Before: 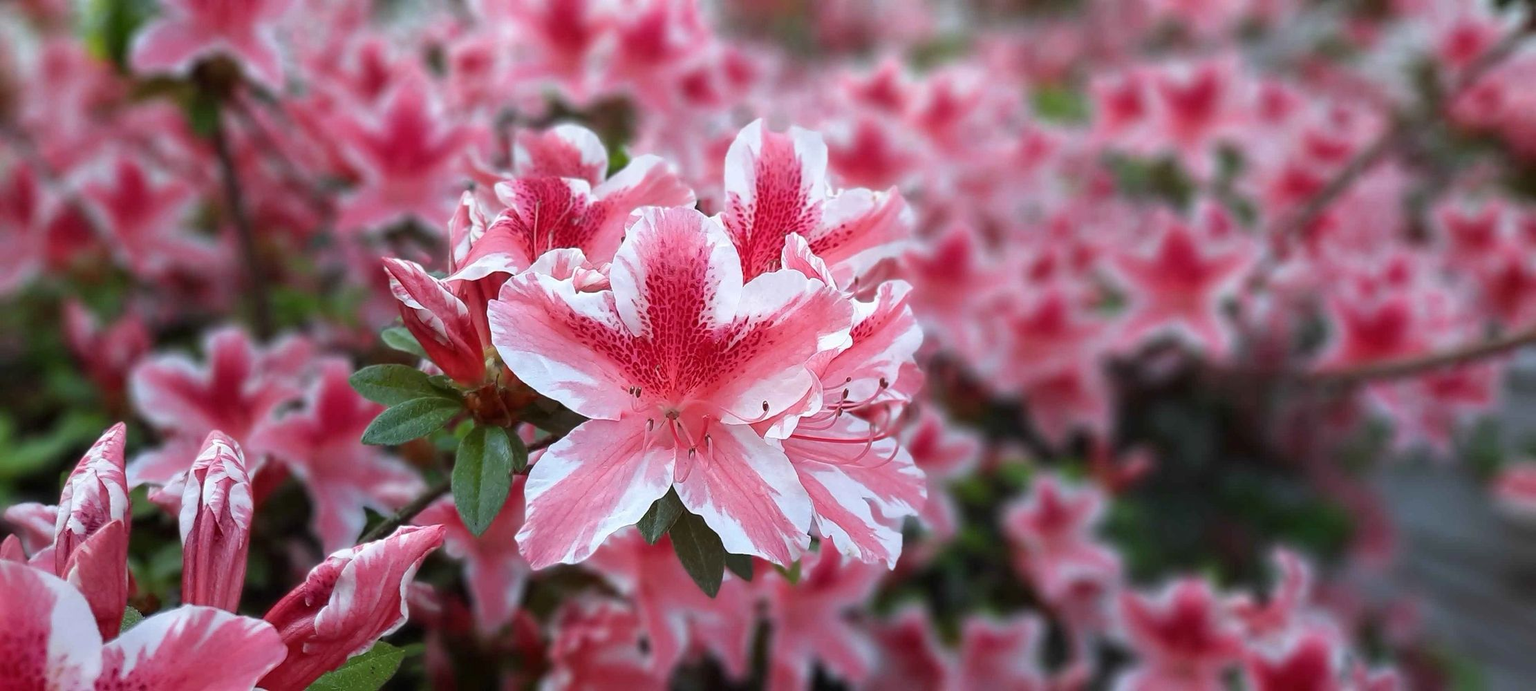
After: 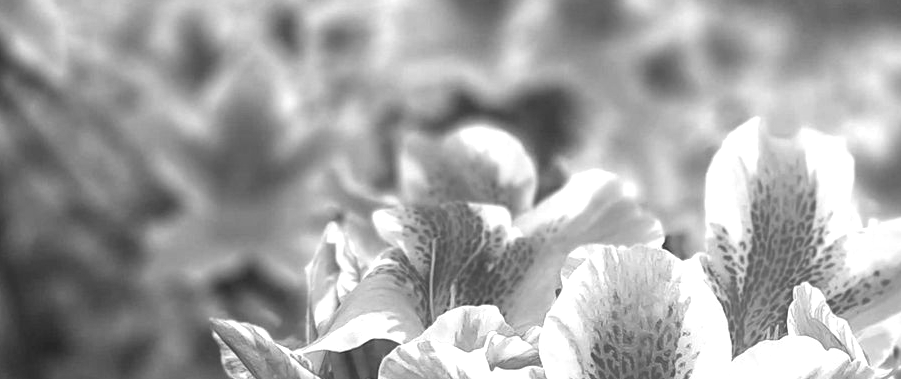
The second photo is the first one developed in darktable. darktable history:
color balance rgb: perceptual saturation grading › global saturation 20%, global vibrance 20%
exposure: black level correction 0, exposure 0.5 EV, compensate highlight preservation false
monochrome: on, module defaults
crop: left 15.452%, top 5.459%, right 43.956%, bottom 56.62%
white balance: red 1, blue 1
haze removal: strength -0.1, adaptive false
local contrast: highlights 100%, shadows 100%, detail 120%, midtone range 0.2
color zones: curves: ch1 [(0.263, 0.53) (0.376, 0.287) (0.487, 0.512) (0.748, 0.547) (1, 0.513)]; ch2 [(0.262, 0.45) (0.751, 0.477)], mix 31.98%
